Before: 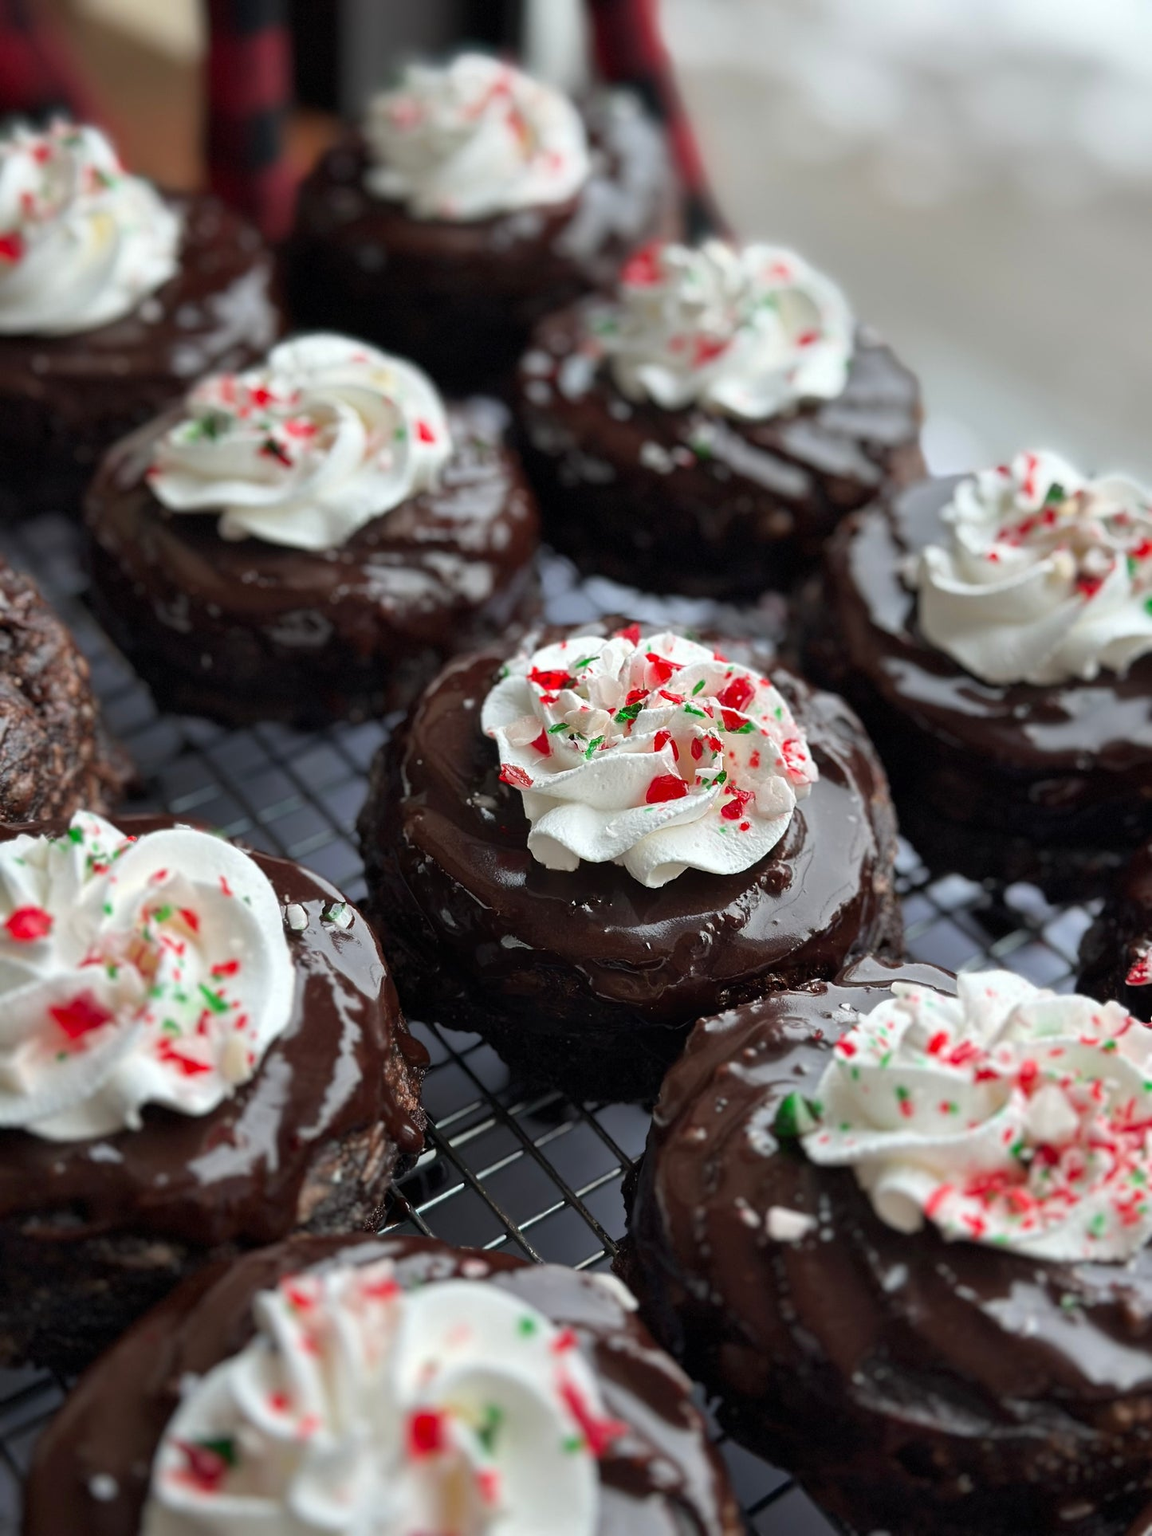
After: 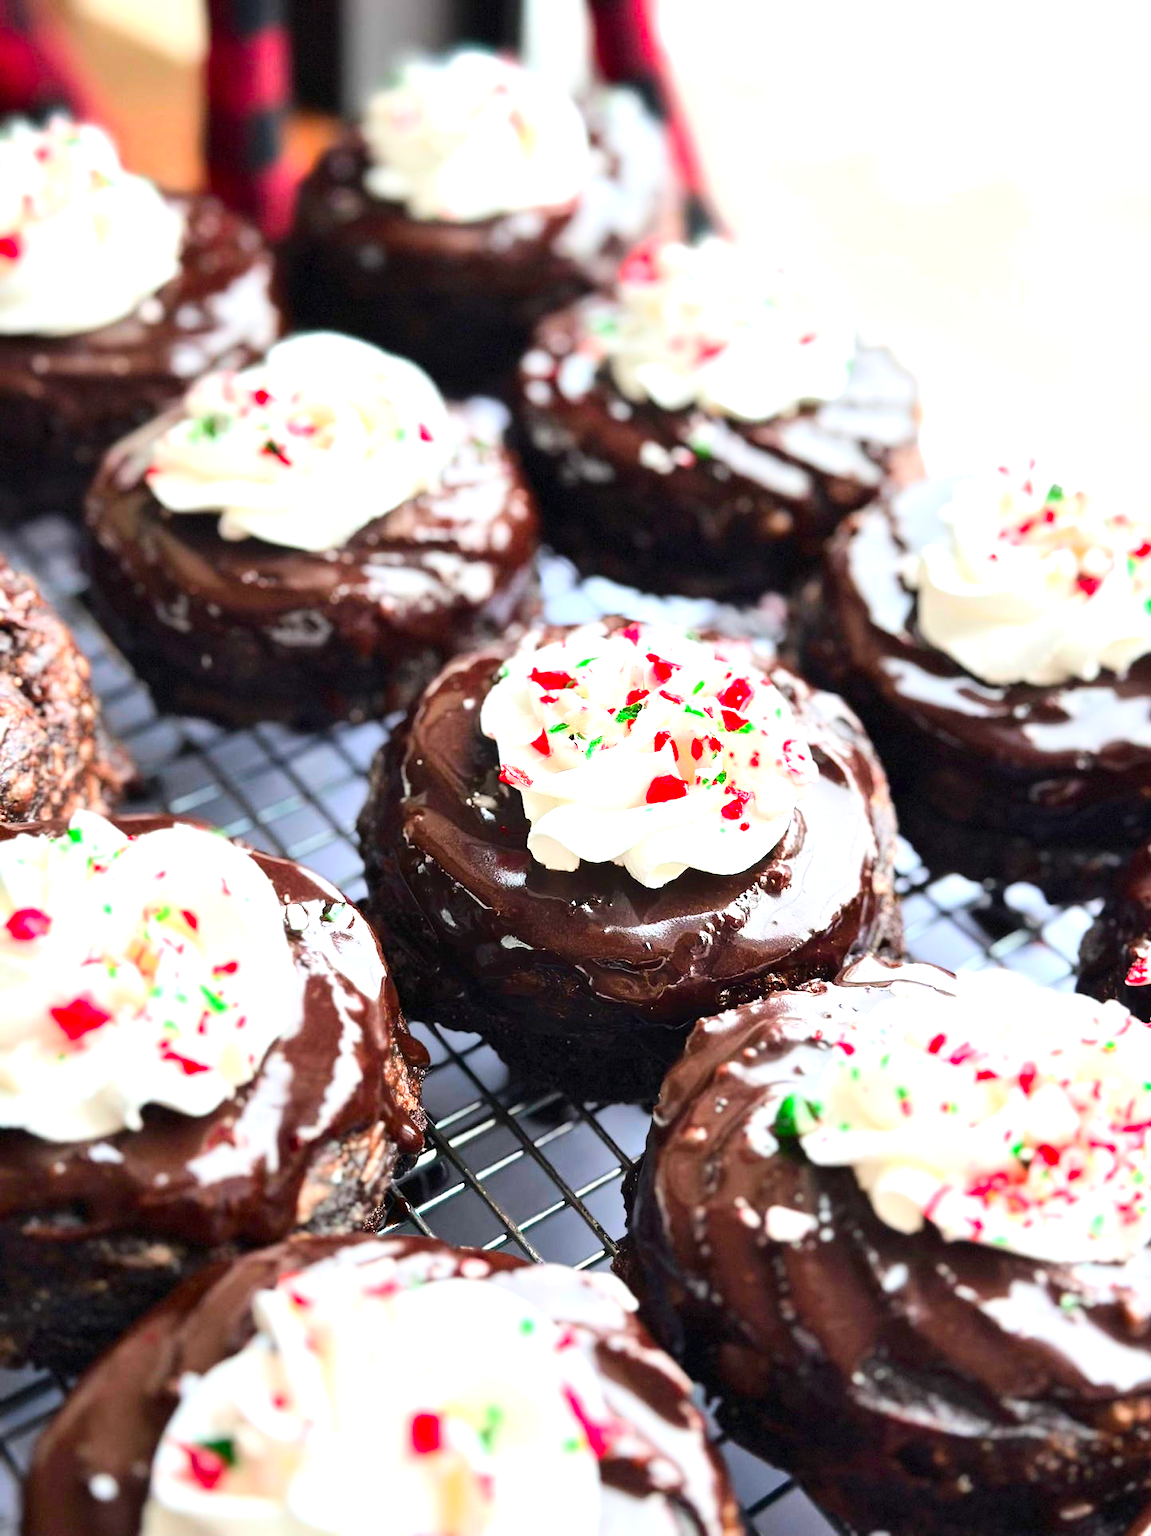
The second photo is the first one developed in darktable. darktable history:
base curve: curves: ch0 [(0, 0) (0.032, 0.025) (0.121, 0.166) (0.206, 0.329) (0.605, 0.79) (1, 1)]
color balance rgb: perceptual saturation grading › global saturation 15.331%, perceptual saturation grading › highlights -19.308%, perceptual saturation grading › shadows 20.245%, global vibrance 20%
exposure: black level correction 0, exposure 1.684 EV, compensate highlight preservation false
contrast brightness saturation: saturation 0.124
